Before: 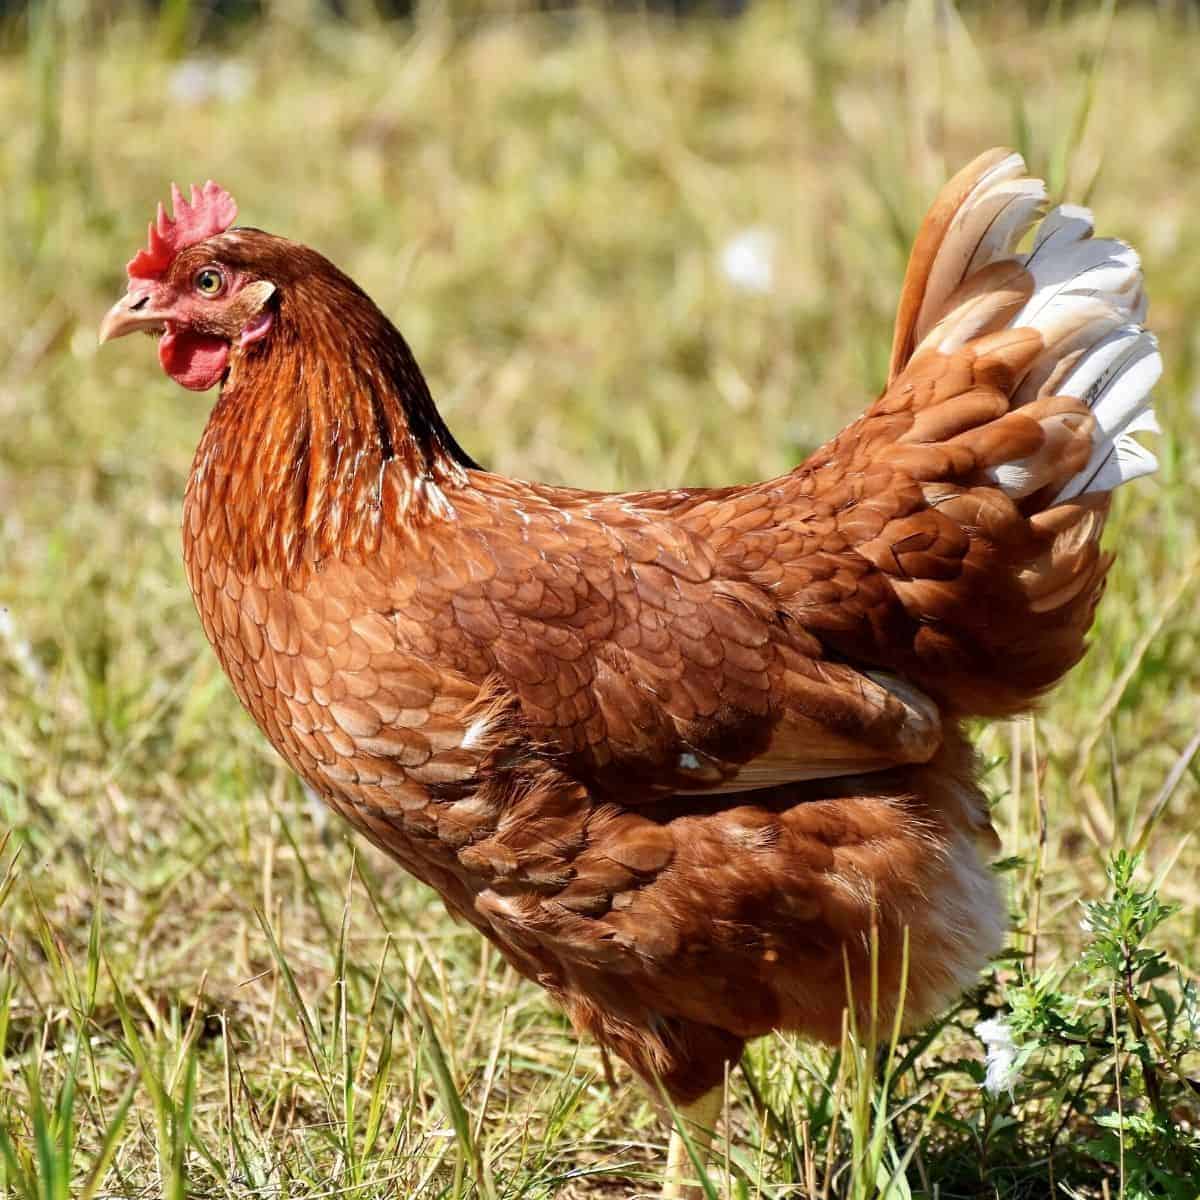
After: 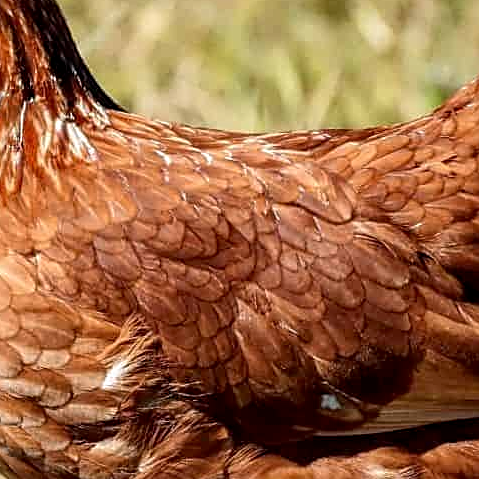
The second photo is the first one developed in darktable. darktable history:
local contrast: on, module defaults
exposure: black level correction 0.001, compensate highlight preservation false
crop: left 30%, top 30%, right 30%, bottom 30%
sharpen: on, module defaults
